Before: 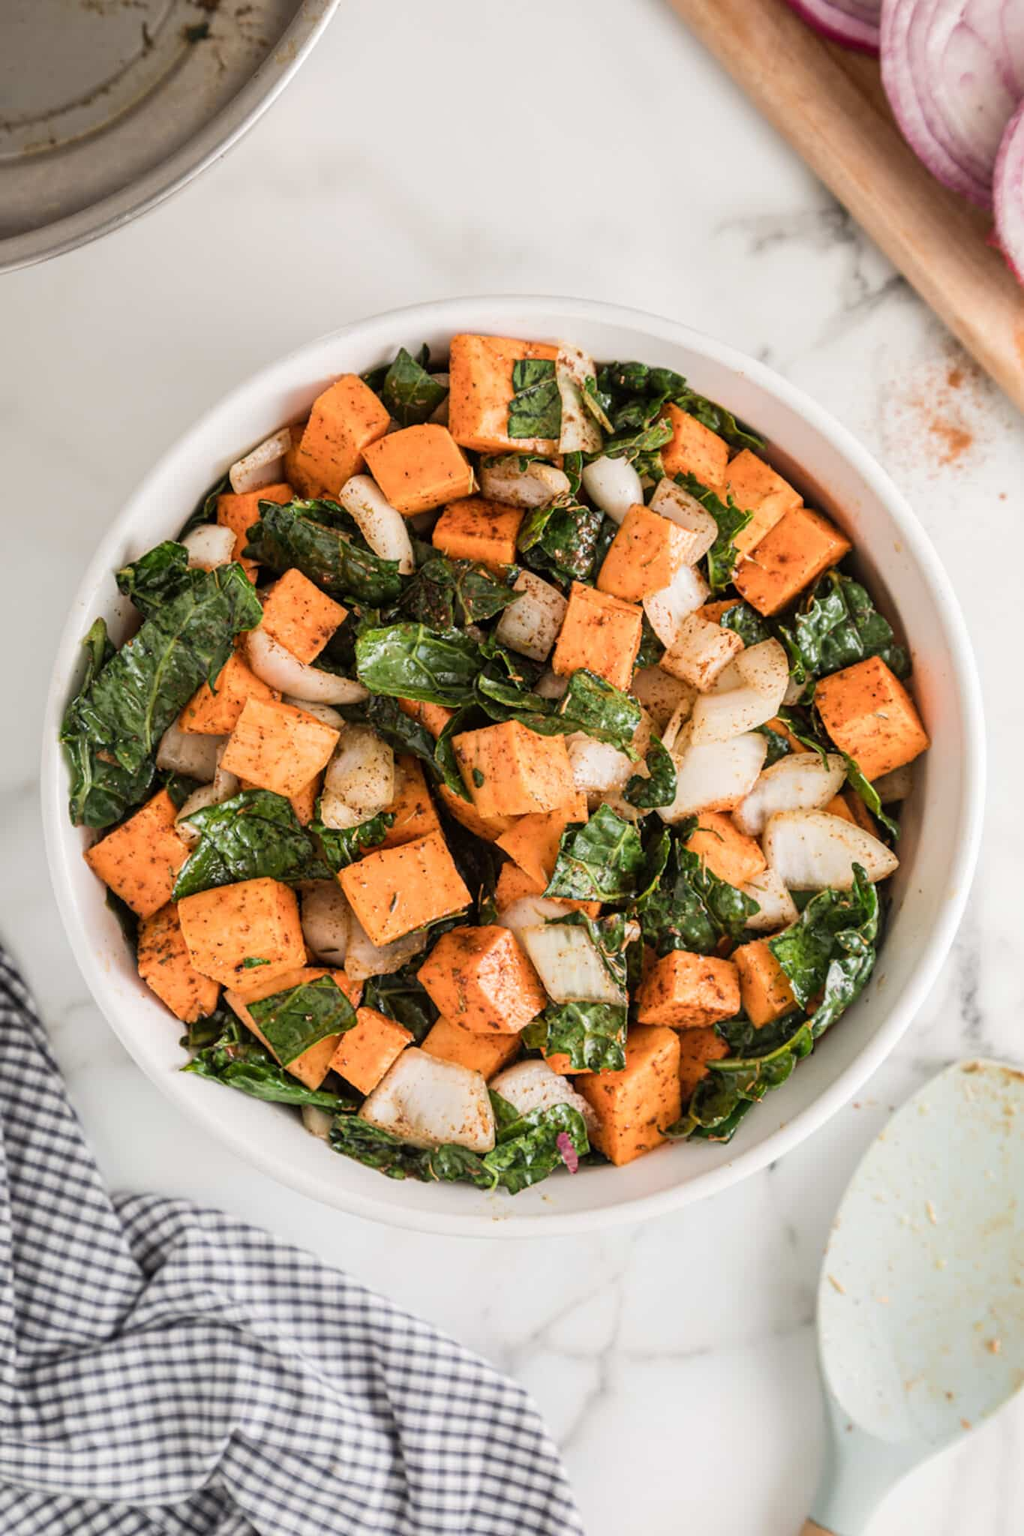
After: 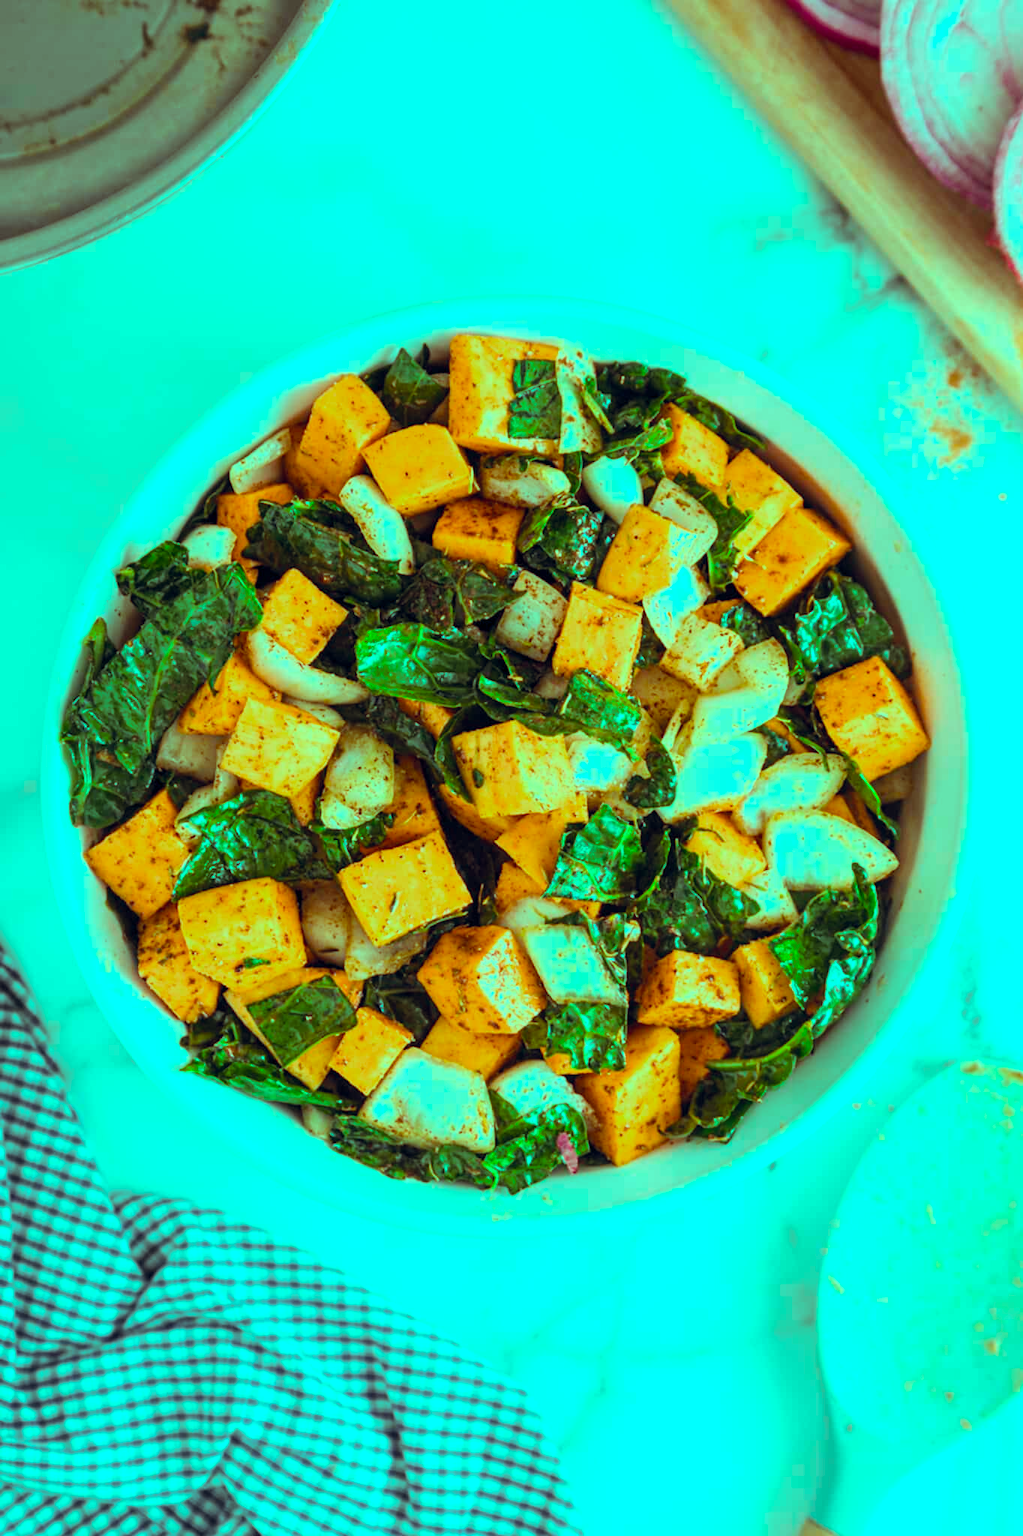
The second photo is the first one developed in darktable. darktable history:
color balance rgb: highlights gain › luminance 19.914%, highlights gain › chroma 13.12%, highlights gain › hue 172.04°, global offset › chroma 0.066%, global offset › hue 253.08°, perceptual saturation grading › global saturation 34.151%
